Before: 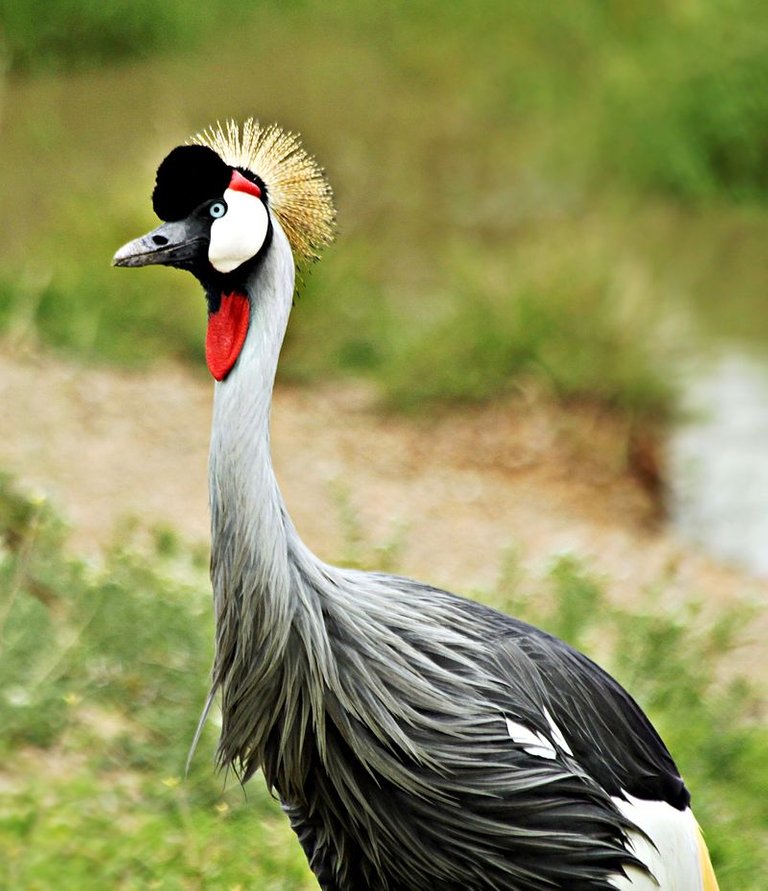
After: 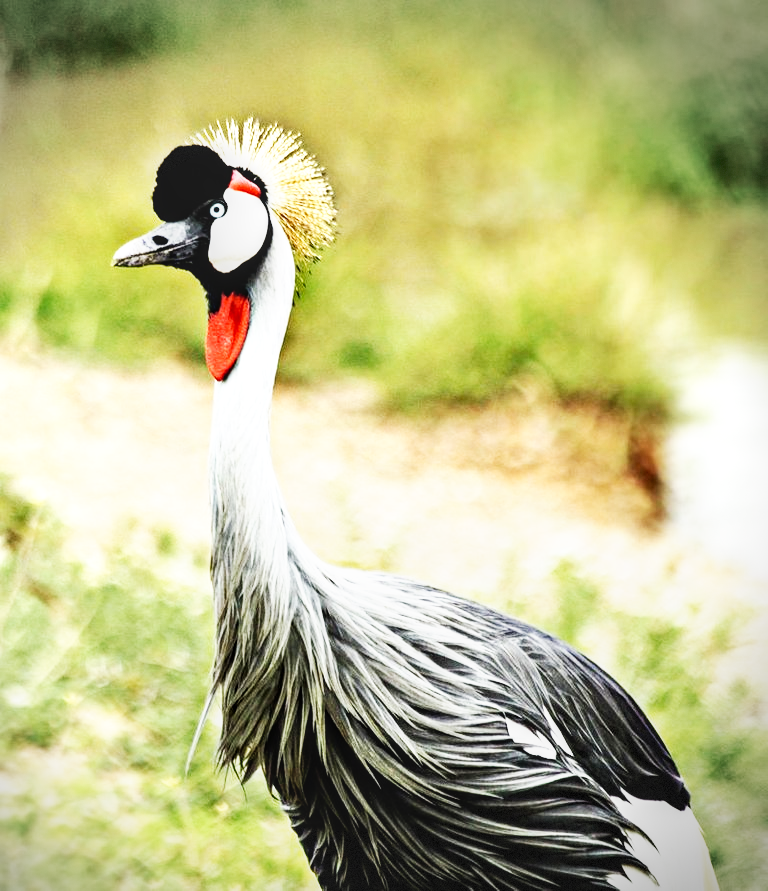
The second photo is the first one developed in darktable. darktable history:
base curve: curves: ch0 [(0, 0) (0.007, 0.004) (0.027, 0.03) (0.046, 0.07) (0.207, 0.54) (0.442, 0.872) (0.673, 0.972) (1, 1)], preserve colors none
contrast brightness saturation: contrast 0.107, saturation -0.167
local contrast: on, module defaults
vignetting: center (-0.075, 0.065), dithering 8-bit output, unbound false
